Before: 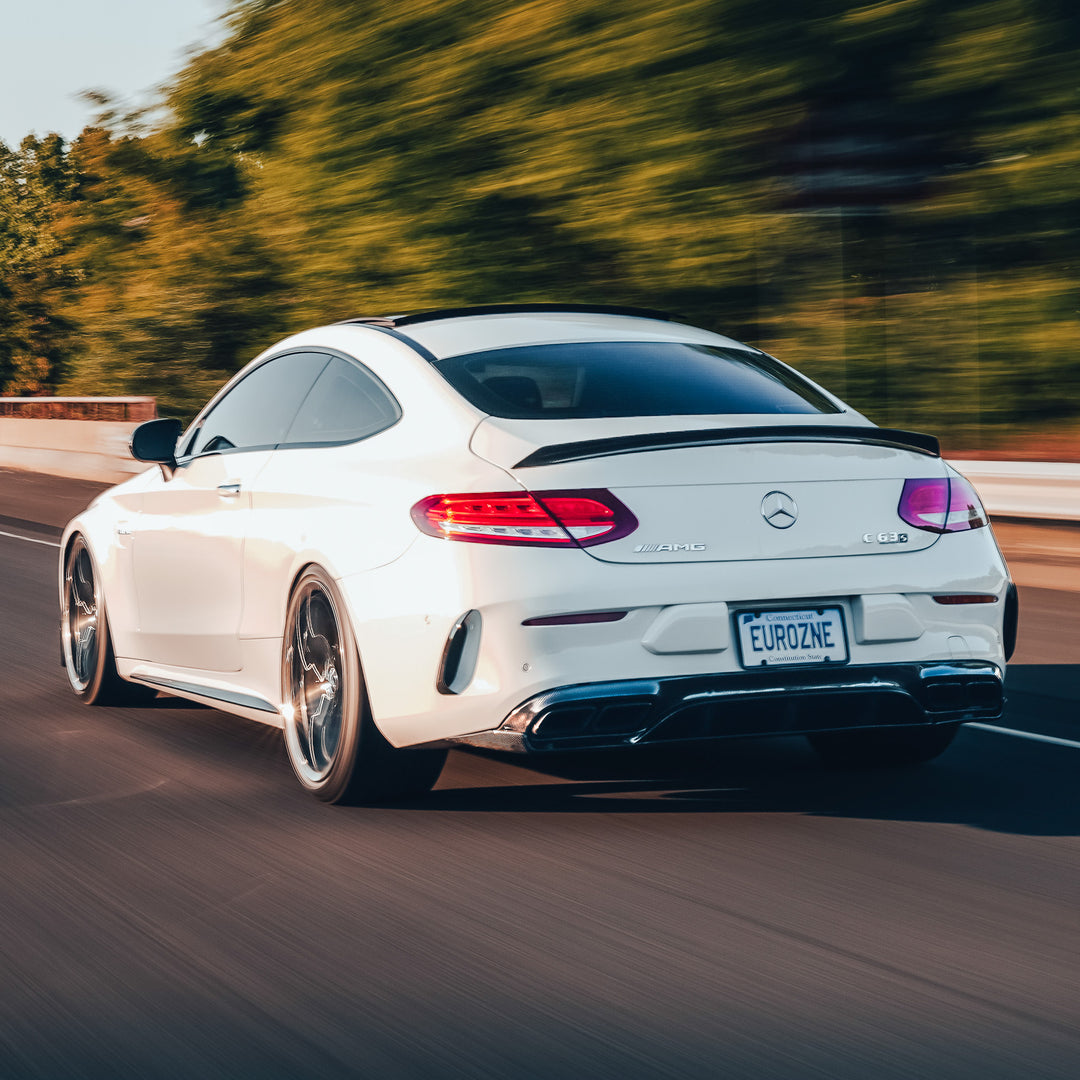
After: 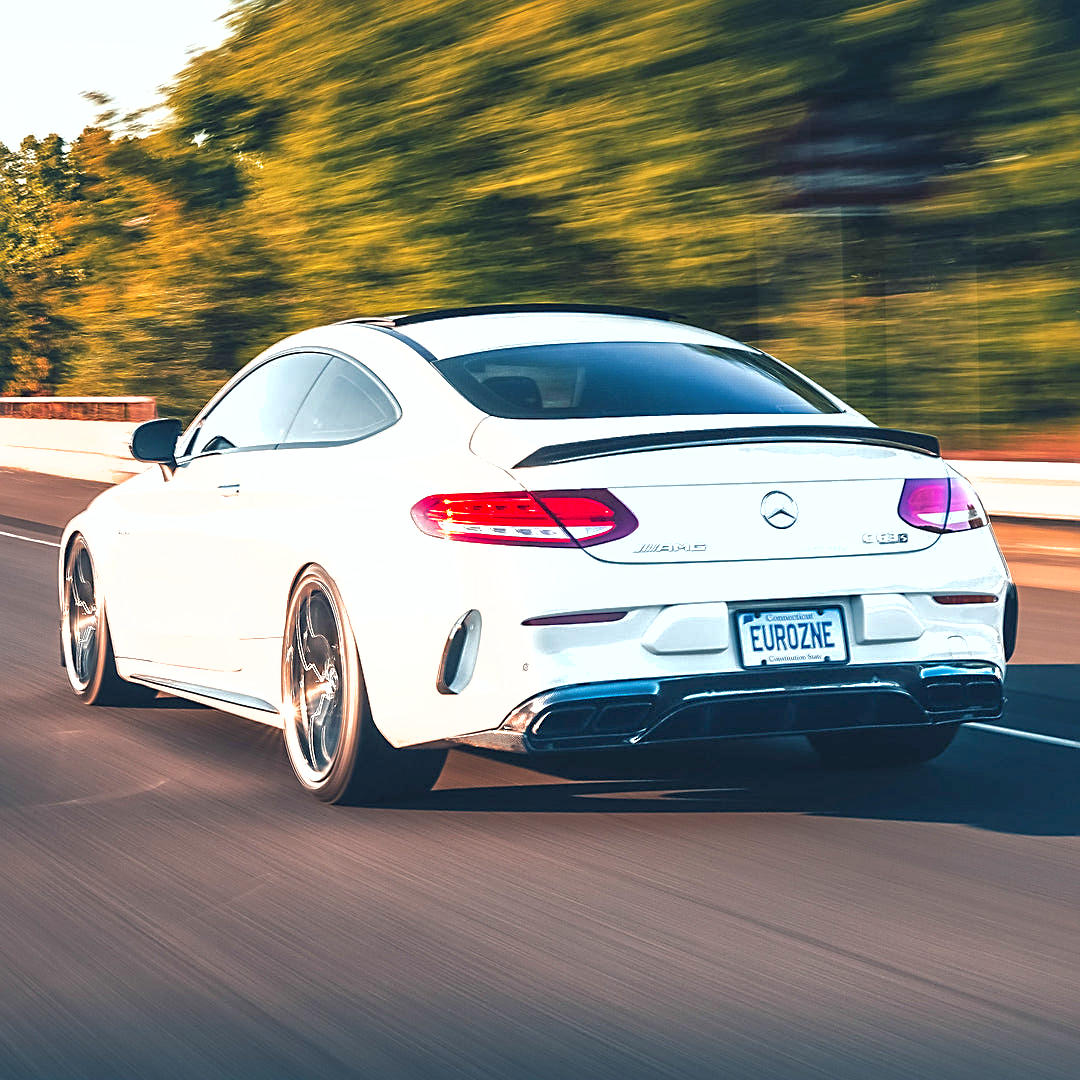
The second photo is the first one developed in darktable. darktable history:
exposure: black level correction 0, exposure 1.1 EV, compensate exposure bias true, compensate highlight preservation false
shadows and highlights: on, module defaults
sharpen: on, module defaults
base curve: curves: ch0 [(0, 0) (0.297, 0.298) (1, 1)], preserve colors none
